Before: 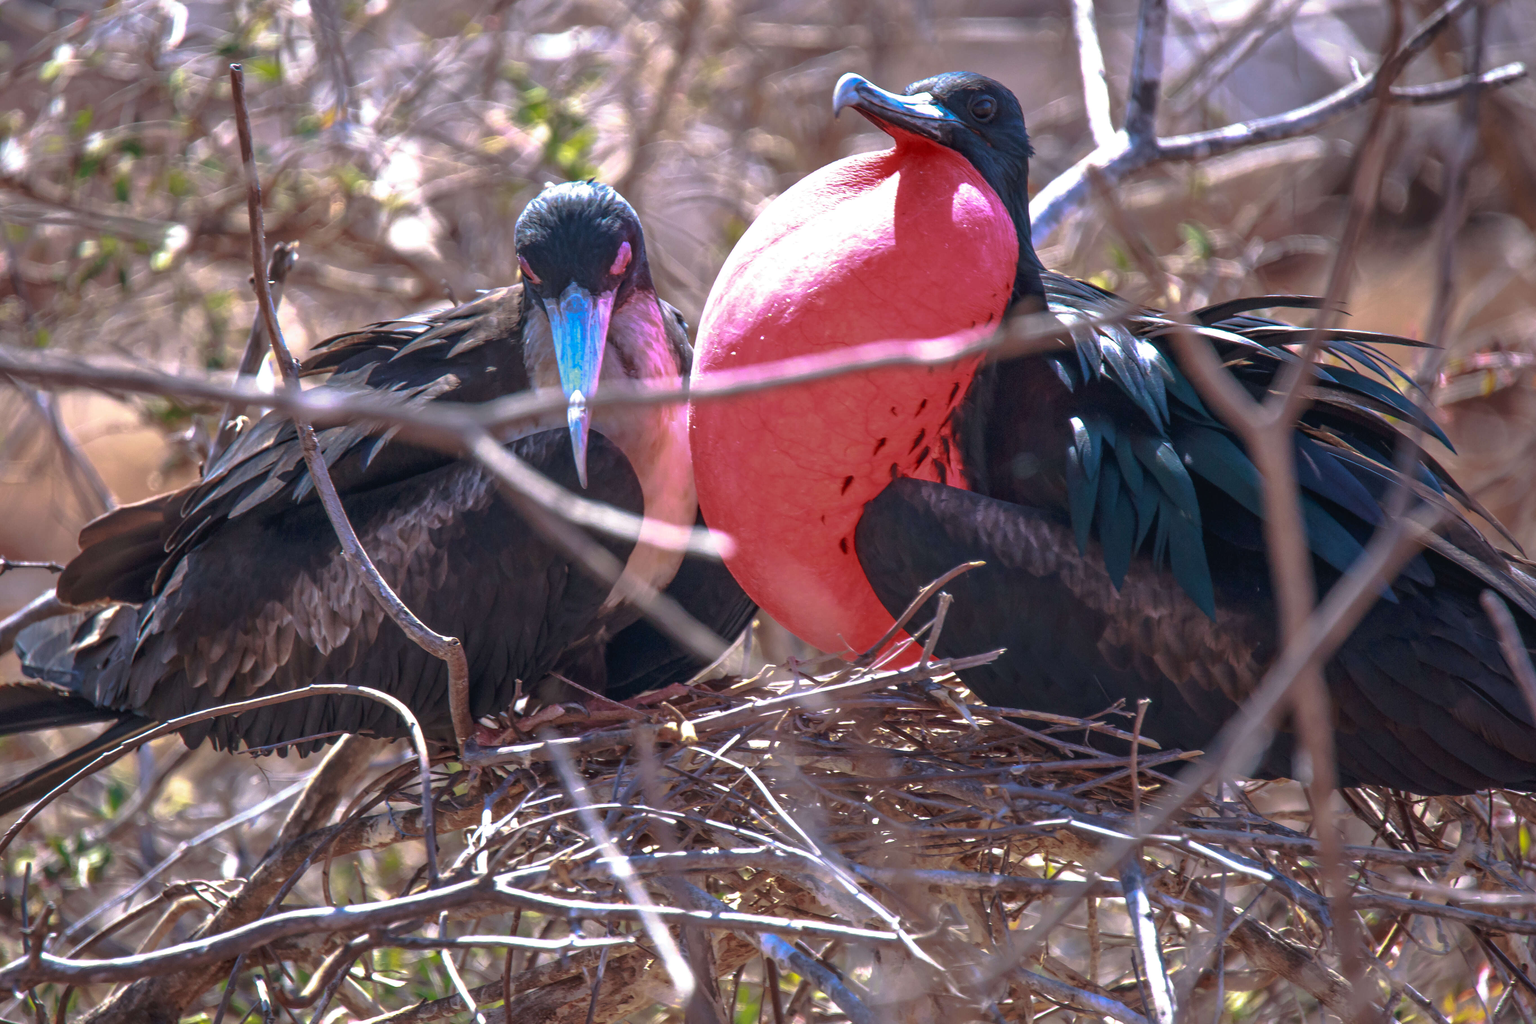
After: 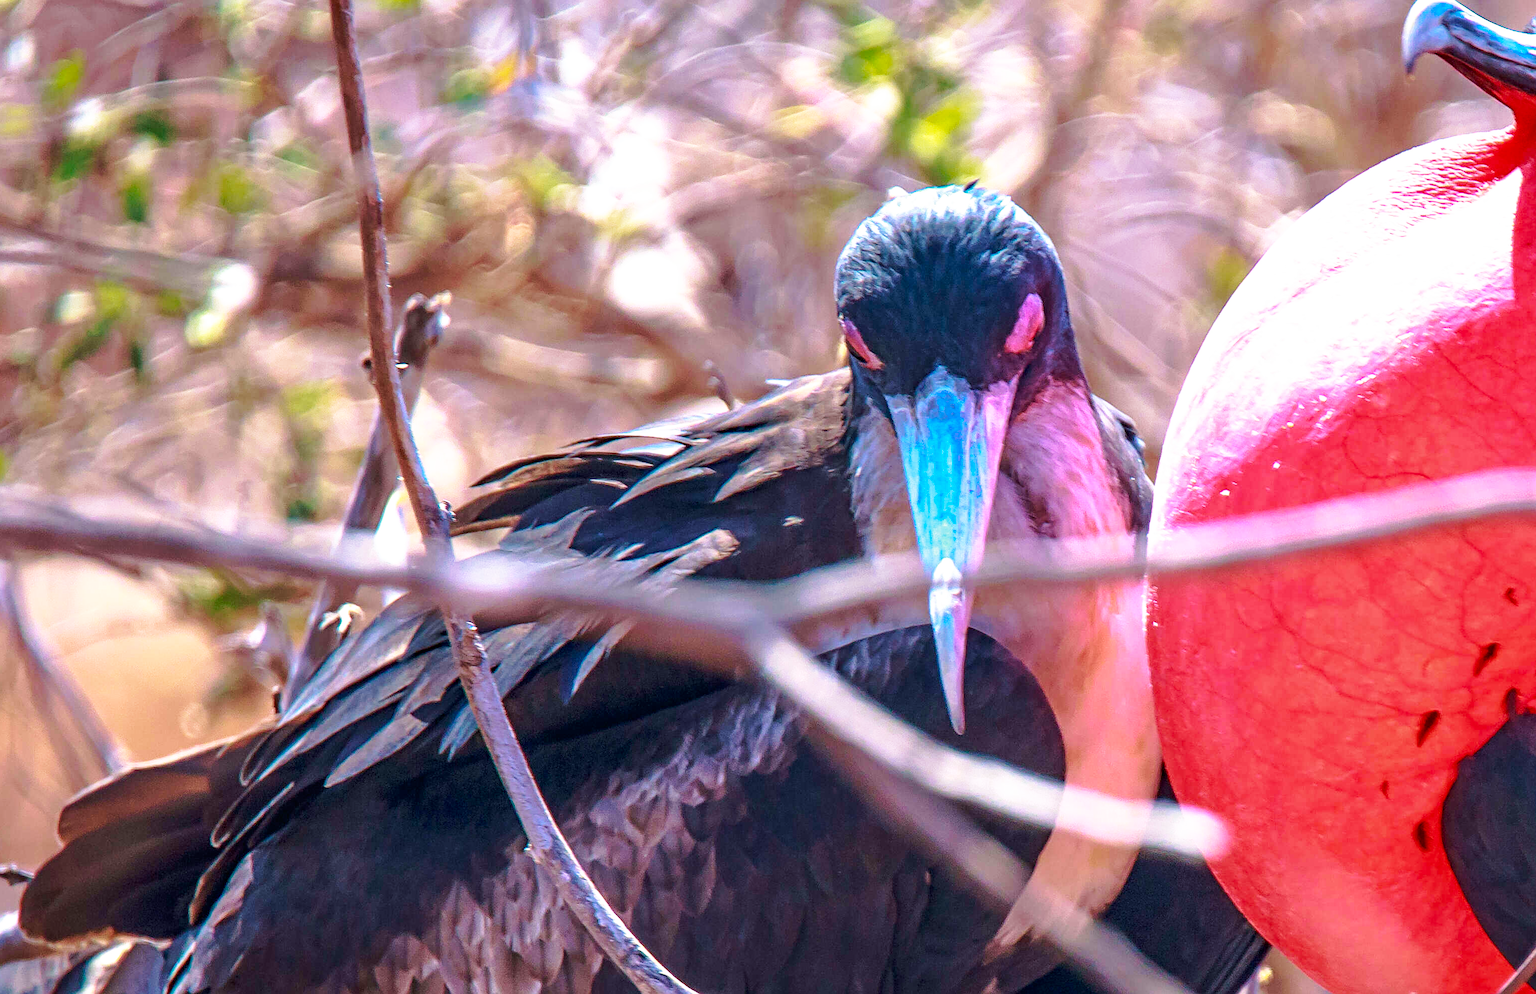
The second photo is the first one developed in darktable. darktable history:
crop and rotate: left 3.022%, top 7.526%, right 40.863%, bottom 37.957%
sharpen: on, module defaults
base curve: curves: ch0 [(0, 0) (0.005, 0.002) (0.15, 0.3) (0.4, 0.7) (0.75, 0.95) (1, 1)], preserve colors none
velvia: on, module defaults
haze removal: adaptive false
tone equalizer: edges refinement/feathering 500, mask exposure compensation -1.57 EV, preserve details no
color balance rgb: shadows lift › chroma 2.045%, shadows lift › hue 215.42°, linear chroma grading › global chroma 13.731%, perceptual saturation grading › global saturation 0.565%
